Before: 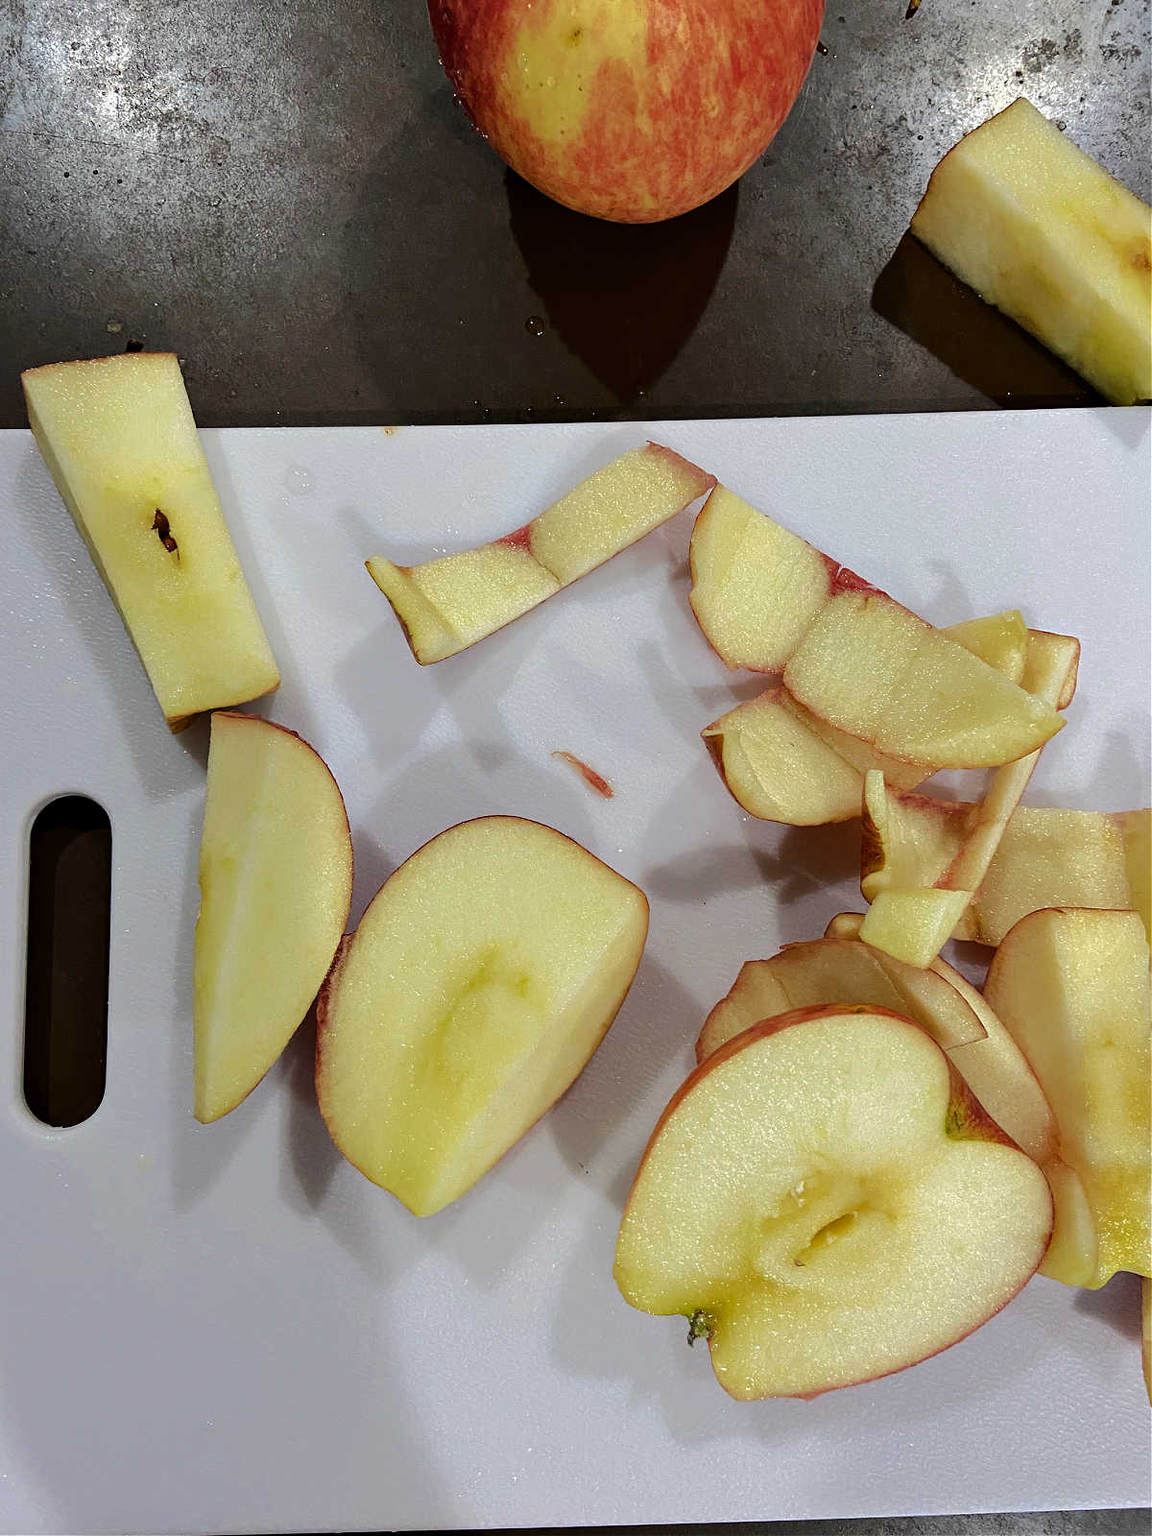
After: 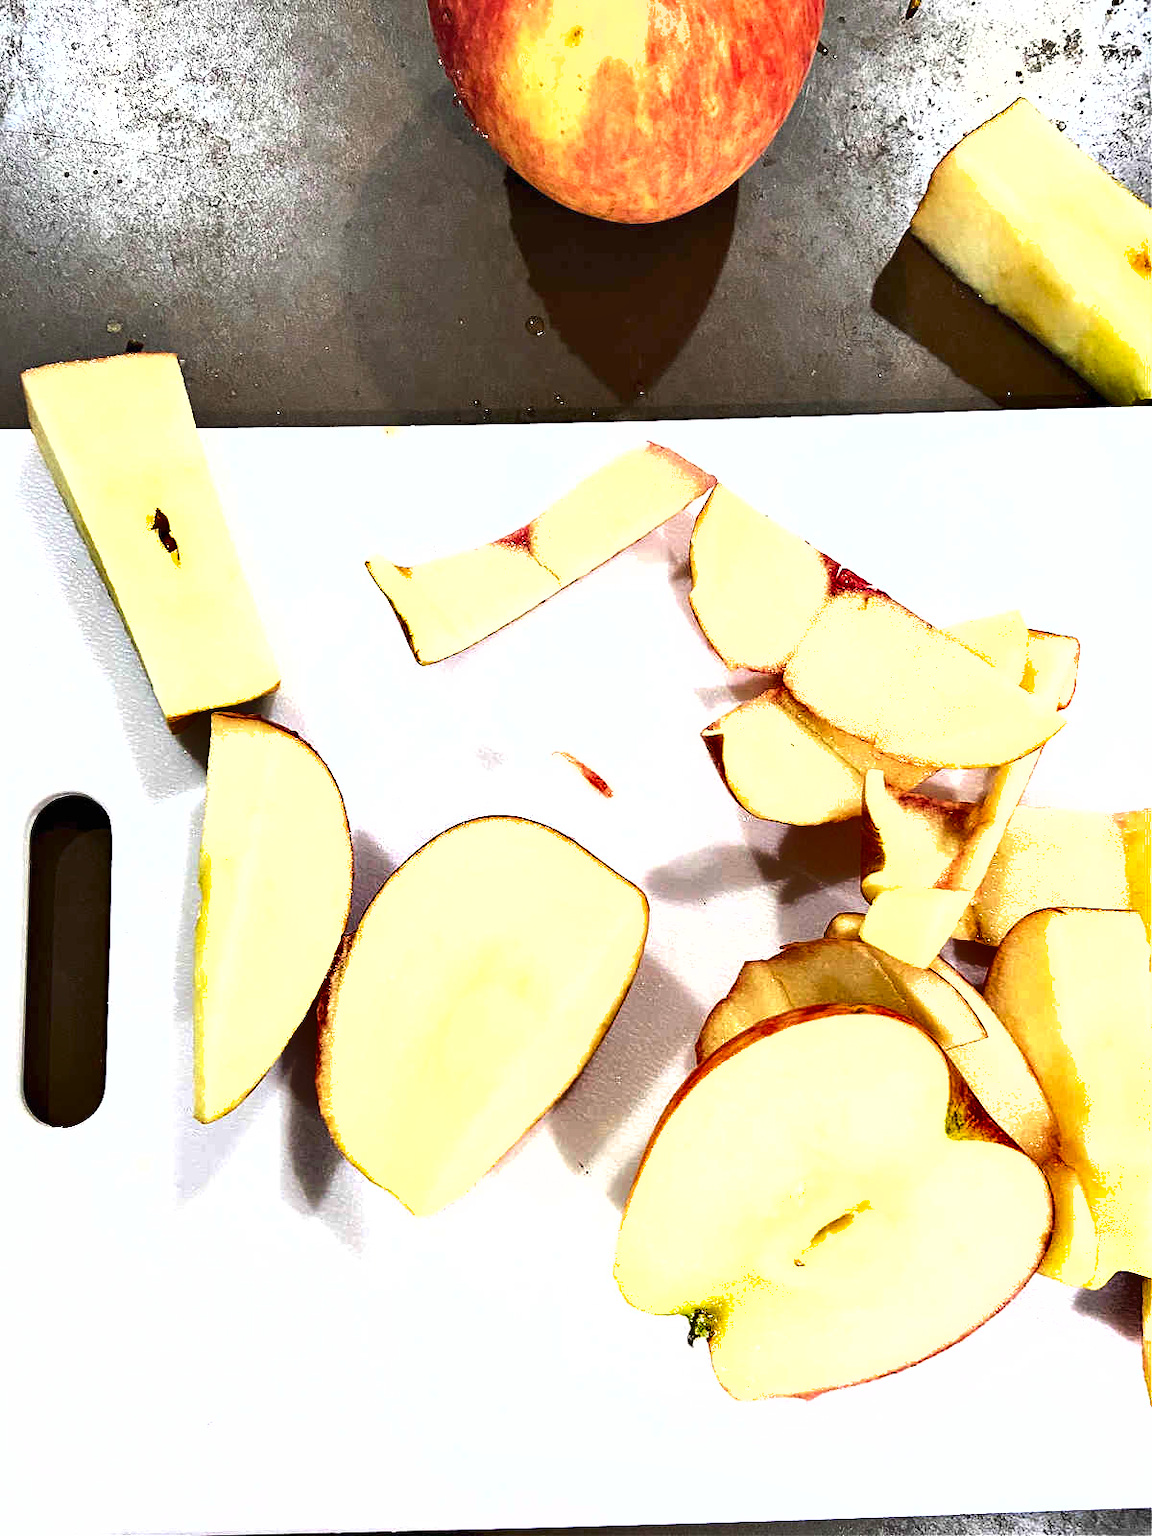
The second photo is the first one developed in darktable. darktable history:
rotate and perspective: automatic cropping off
shadows and highlights: low approximation 0.01, soften with gaussian
exposure: black level correction 0, exposure 1.741 EV, compensate exposure bias true, compensate highlight preservation false
